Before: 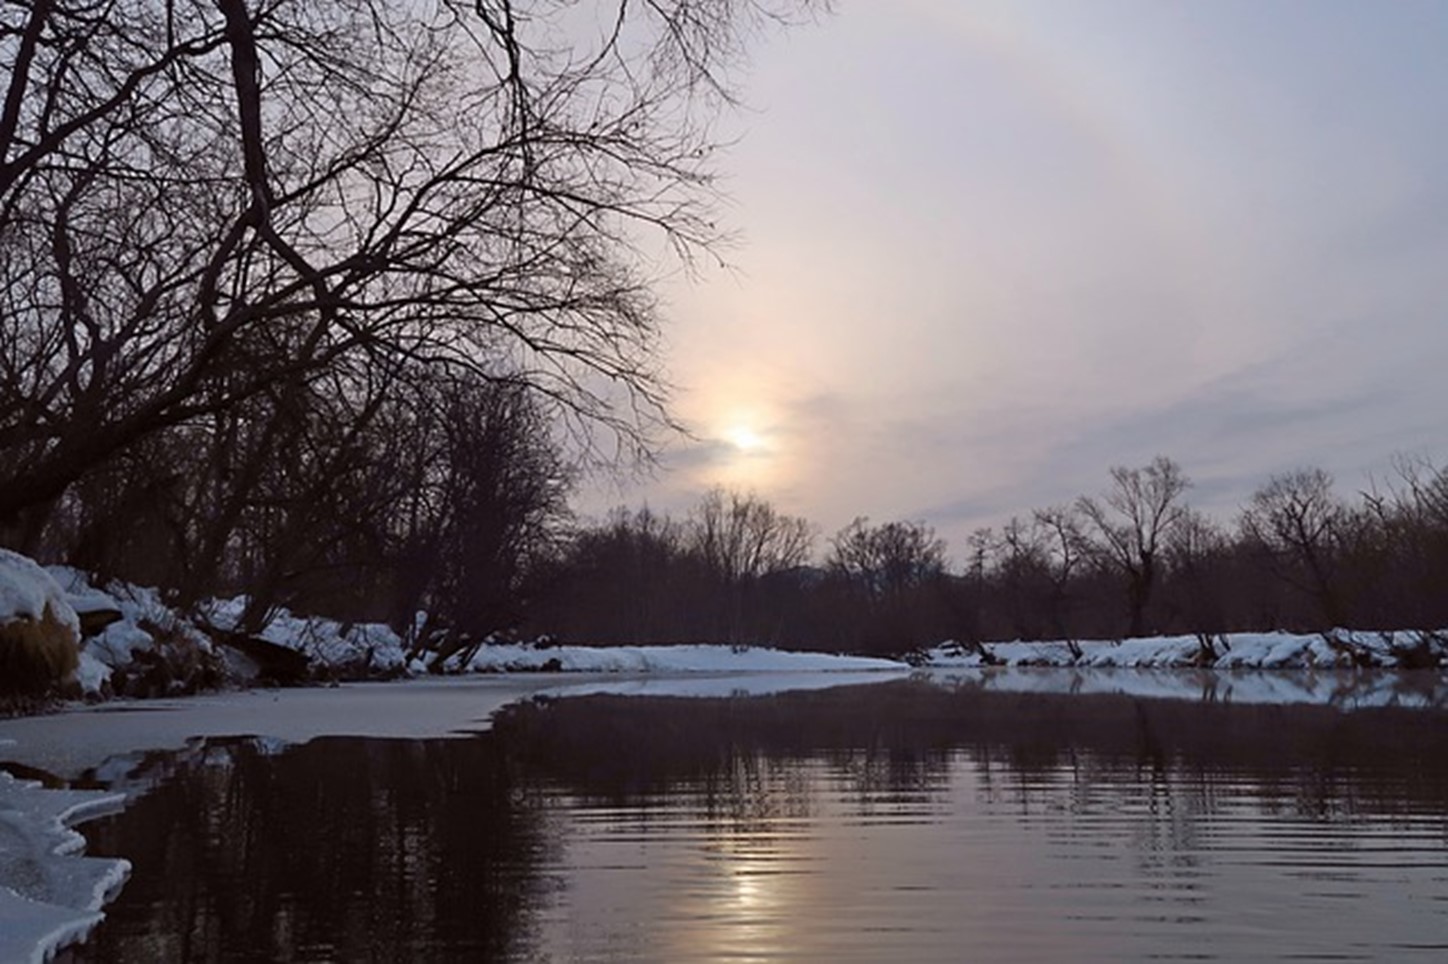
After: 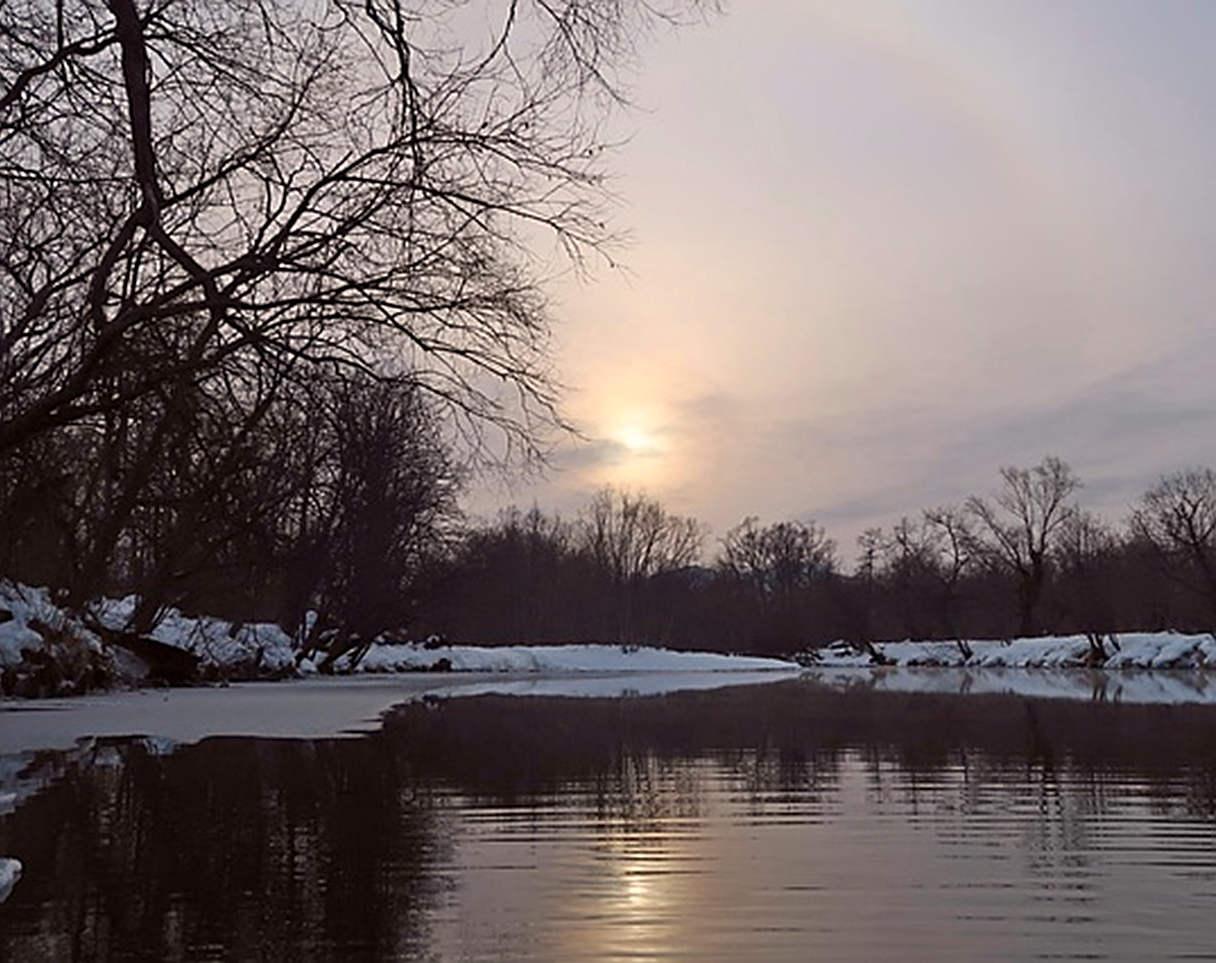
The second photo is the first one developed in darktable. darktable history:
crop: left 7.598%, right 7.873%
color calibration: x 0.334, y 0.349, temperature 5426 K
sharpen: on, module defaults
